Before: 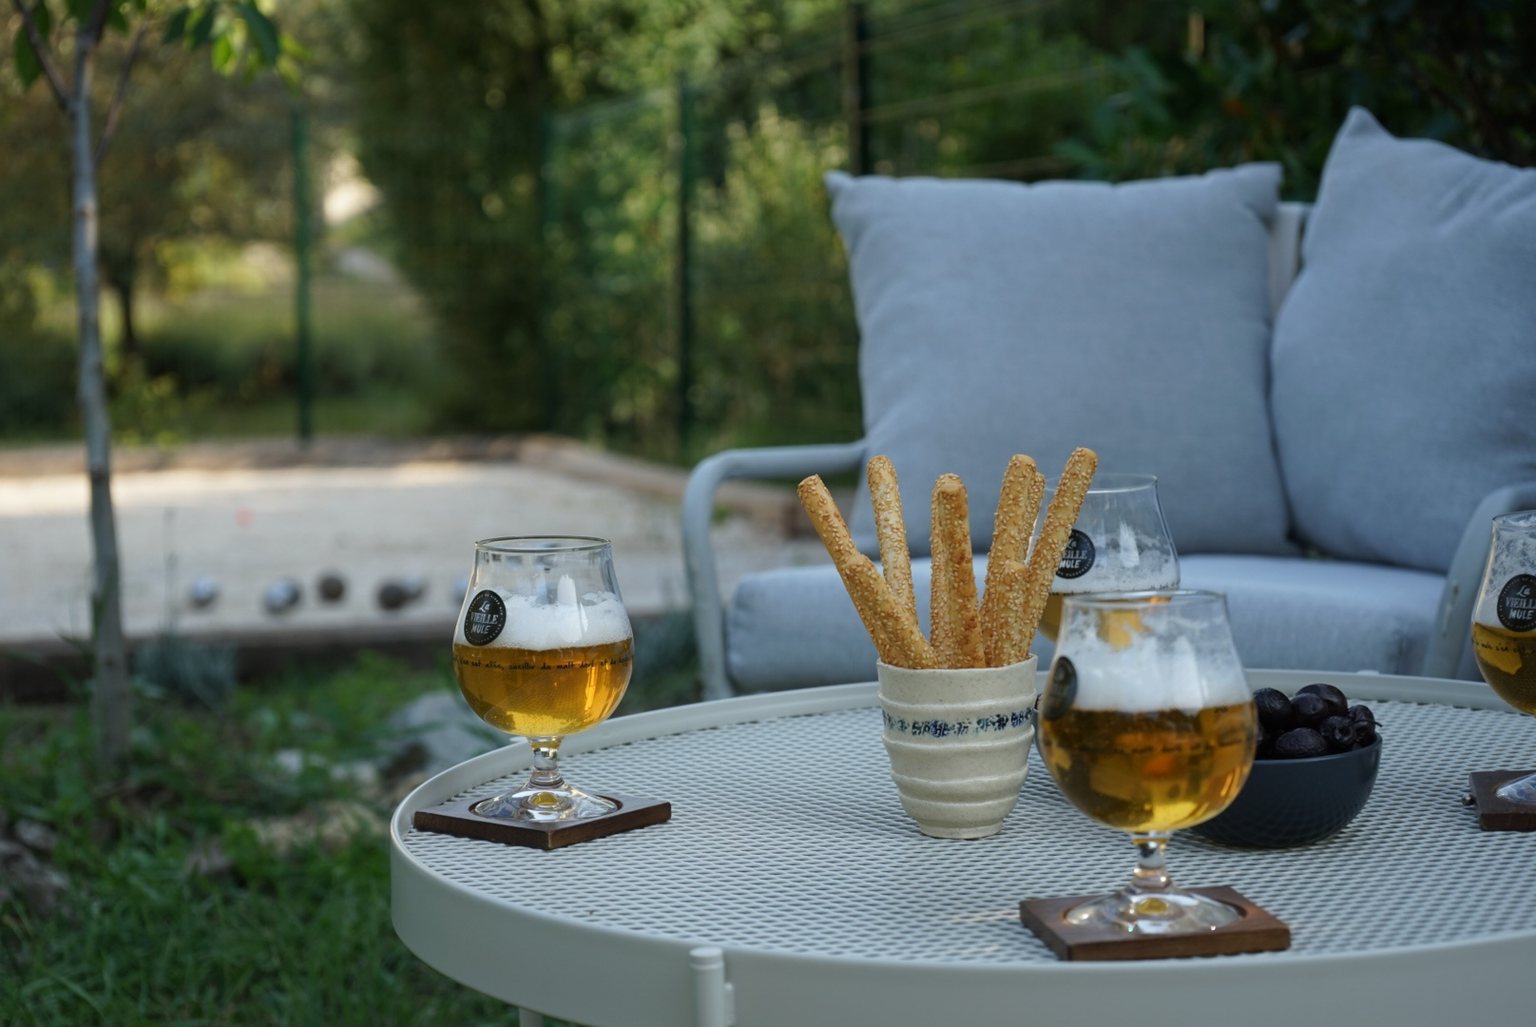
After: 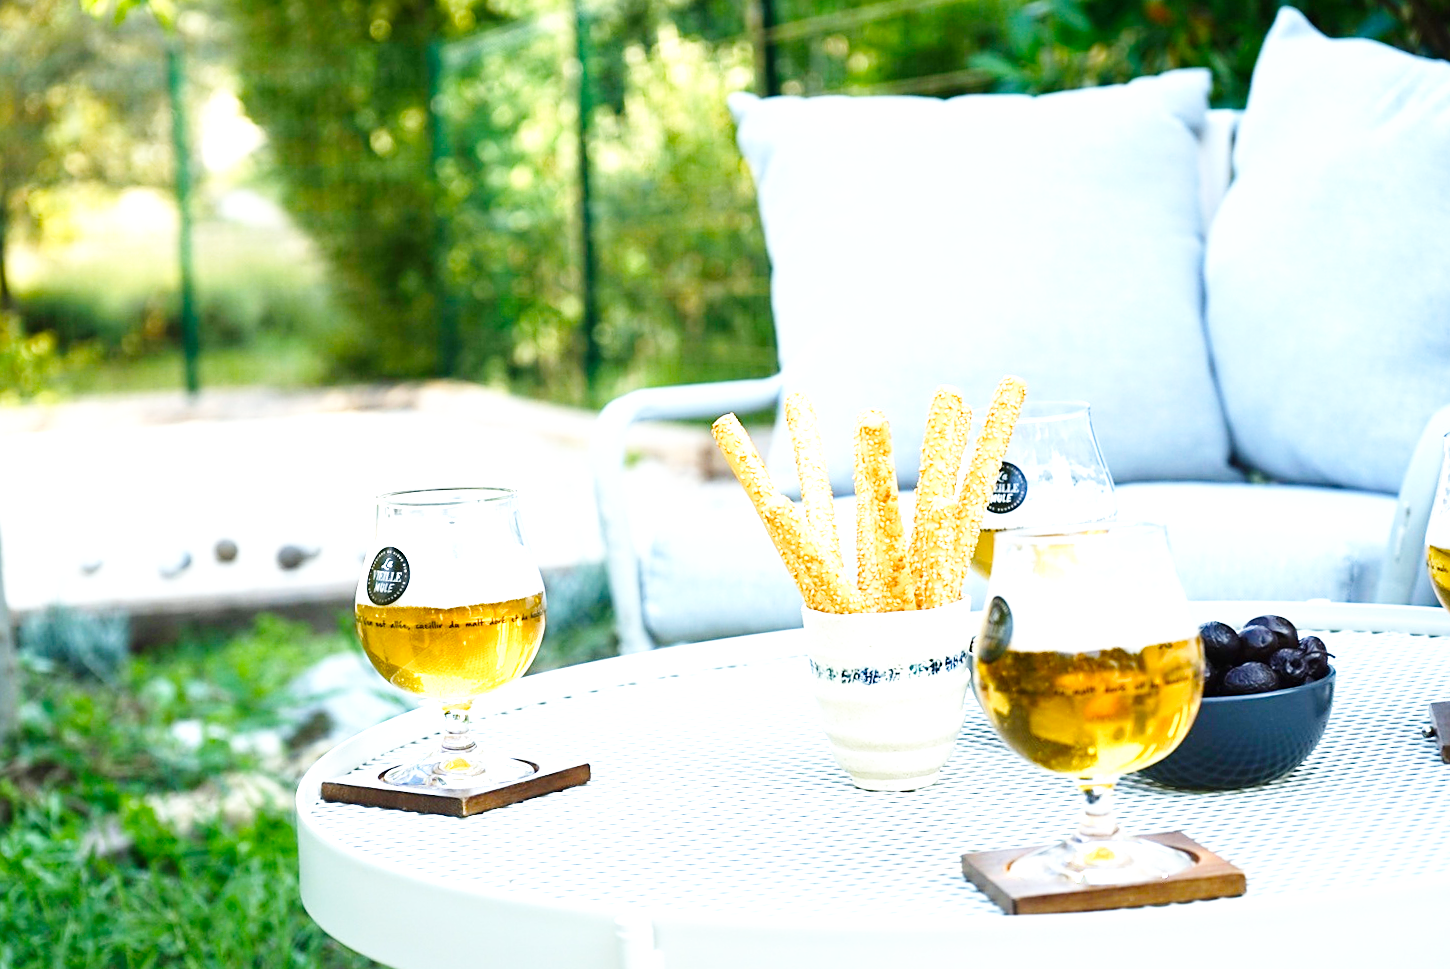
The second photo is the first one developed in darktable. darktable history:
color balance rgb: linear chroma grading › global chroma 8.12%, perceptual saturation grading › global saturation 9.07%, perceptual saturation grading › highlights -13.84%, perceptual saturation grading › mid-tones 14.88%, perceptual saturation grading › shadows 22.8%, perceptual brilliance grading › highlights 2.61%, global vibrance 12.07%
white balance: red 0.986, blue 1.01
crop and rotate: angle 1.96°, left 5.673%, top 5.673%
base curve: curves: ch0 [(0, 0) (0.008, 0.007) (0.022, 0.029) (0.048, 0.089) (0.092, 0.197) (0.191, 0.399) (0.275, 0.534) (0.357, 0.65) (0.477, 0.78) (0.542, 0.833) (0.799, 0.973) (1, 1)], preserve colors none
exposure: black level correction 0, exposure 1.675 EV, compensate exposure bias true, compensate highlight preservation false
tone equalizer: -8 EV -0.417 EV, -7 EV -0.389 EV, -6 EV -0.333 EV, -5 EV -0.222 EV, -3 EV 0.222 EV, -2 EV 0.333 EV, -1 EV 0.389 EV, +0 EV 0.417 EV, edges refinement/feathering 500, mask exposure compensation -1.57 EV, preserve details no
sharpen: radius 1.864, amount 0.398, threshold 1.271
